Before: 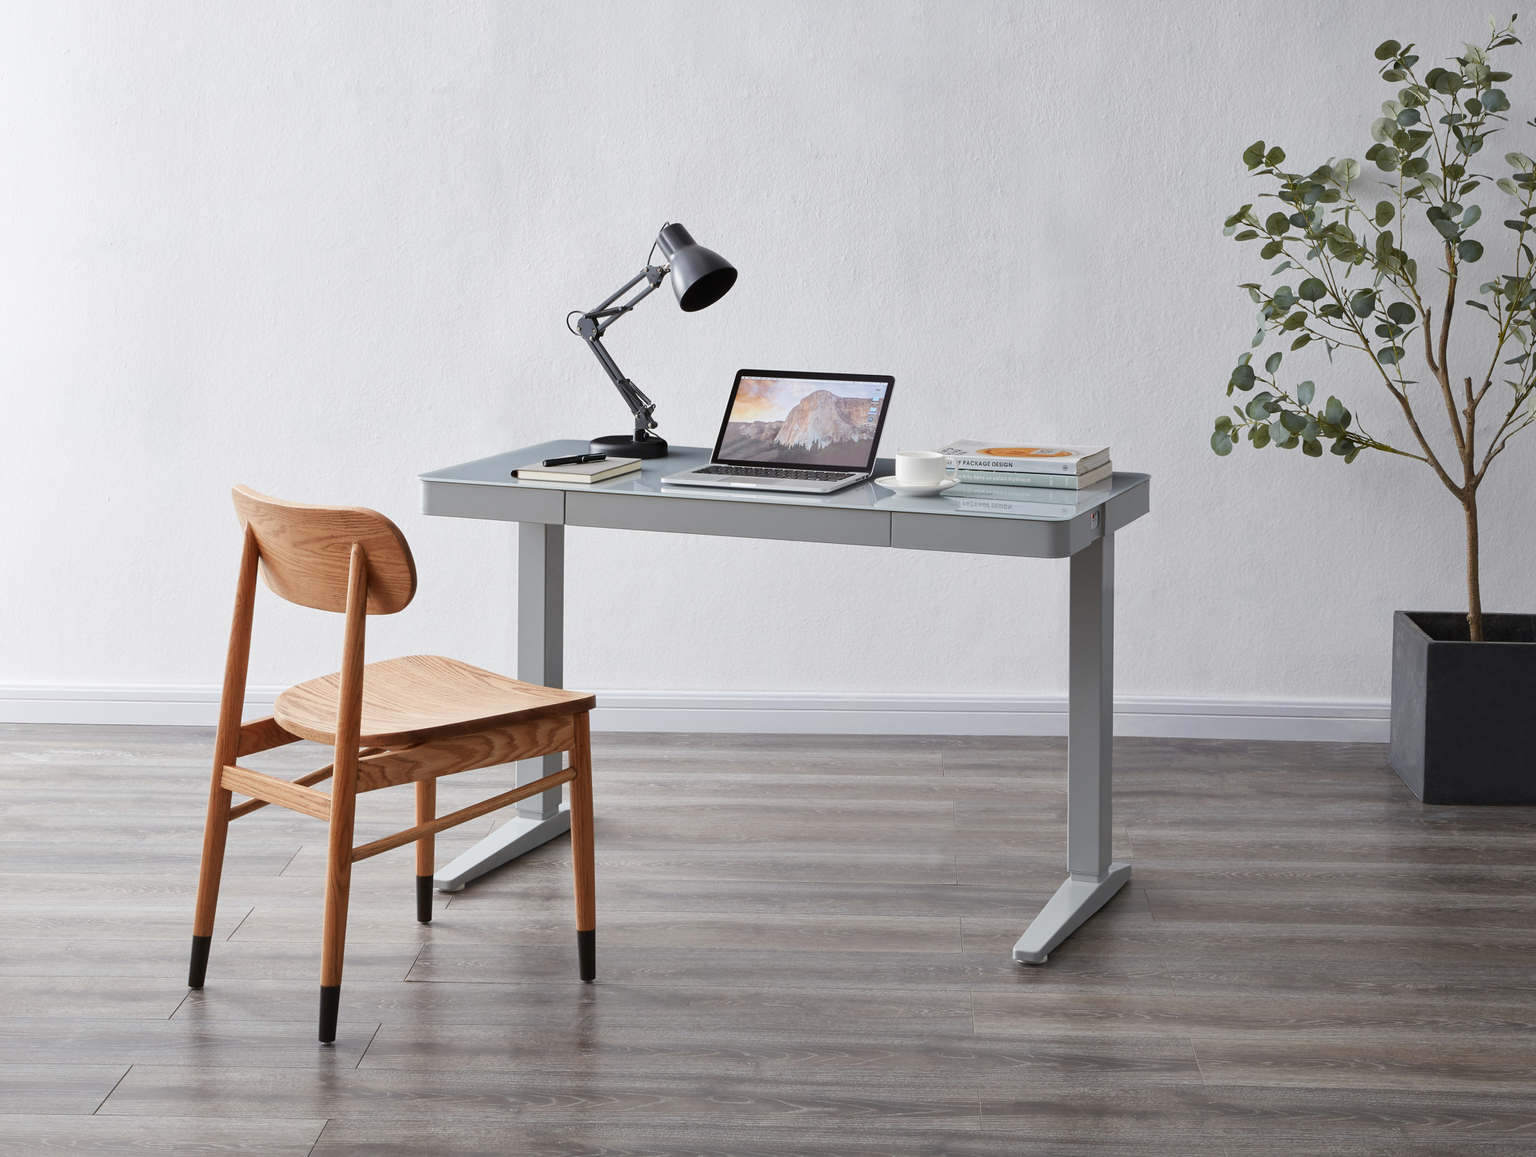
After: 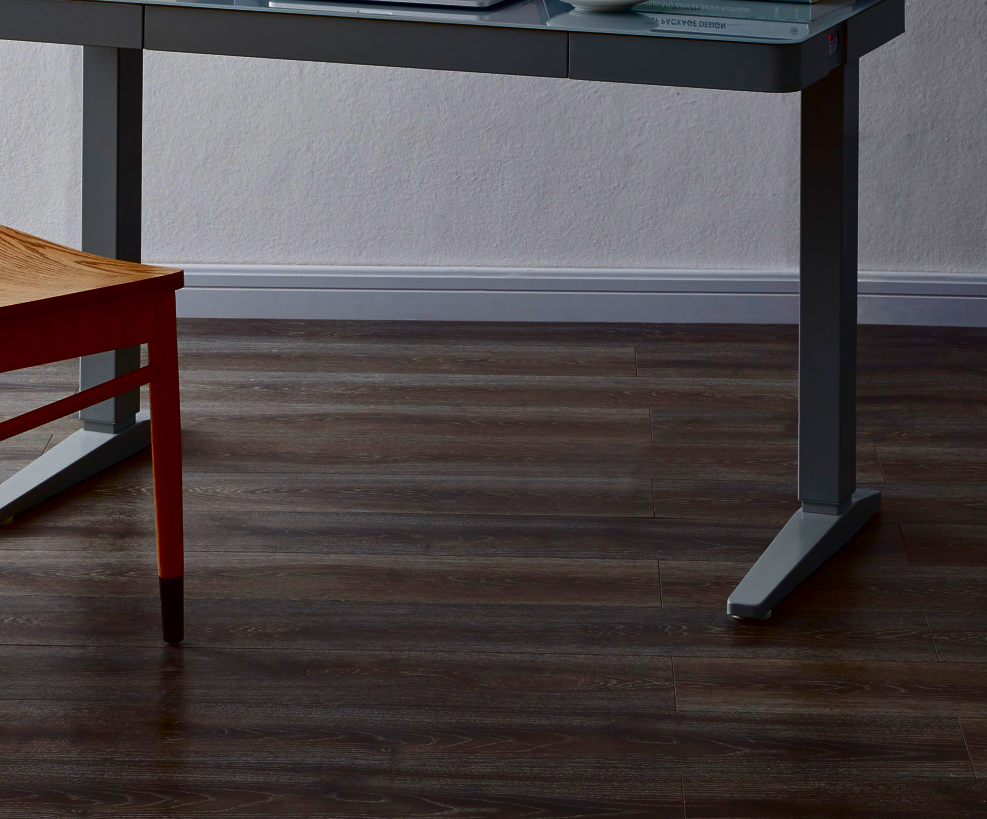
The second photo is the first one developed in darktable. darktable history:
crop: left 29.617%, top 42.112%, right 21%, bottom 3.482%
contrast brightness saturation: brightness -0.991, saturation 0.99
